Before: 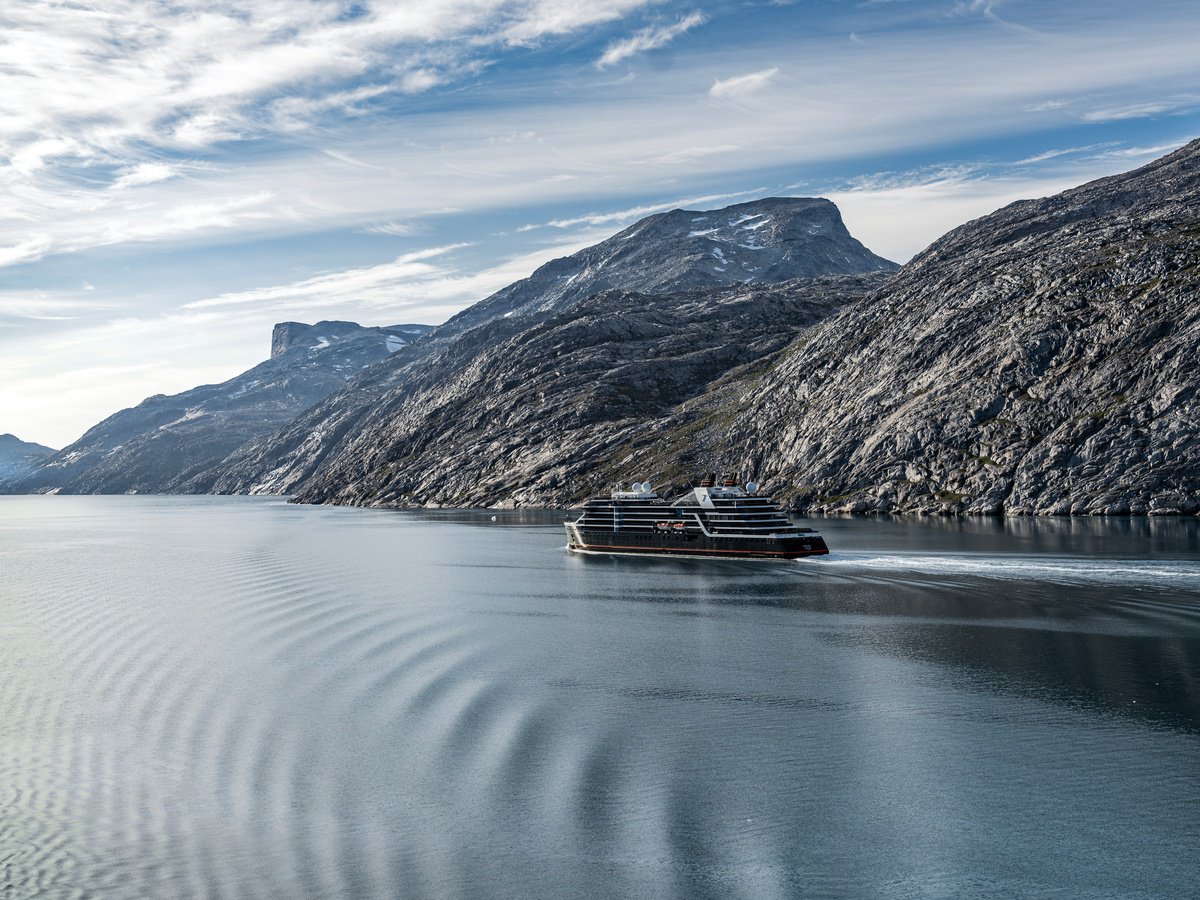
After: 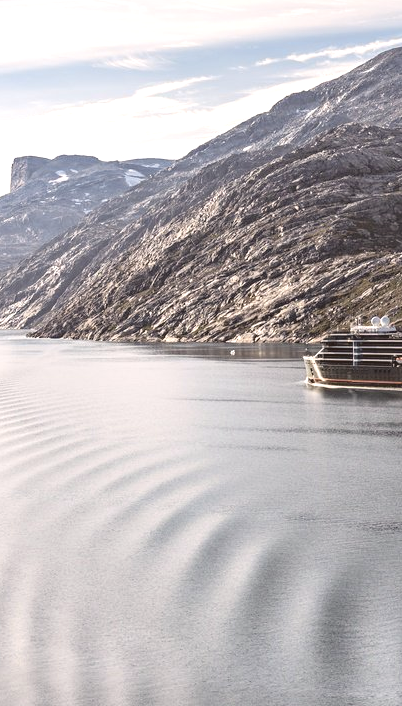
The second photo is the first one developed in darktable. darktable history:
exposure: black level correction 0, exposure 1 EV, compensate highlight preservation false
contrast brightness saturation: contrast -0.15, brightness 0.05, saturation -0.12
color correction: highlights a* 6.27, highlights b* 8.19, shadows a* 5.94, shadows b* 7.23, saturation 0.9
crop and rotate: left 21.77%, top 18.528%, right 44.676%, bottom 2.997%
